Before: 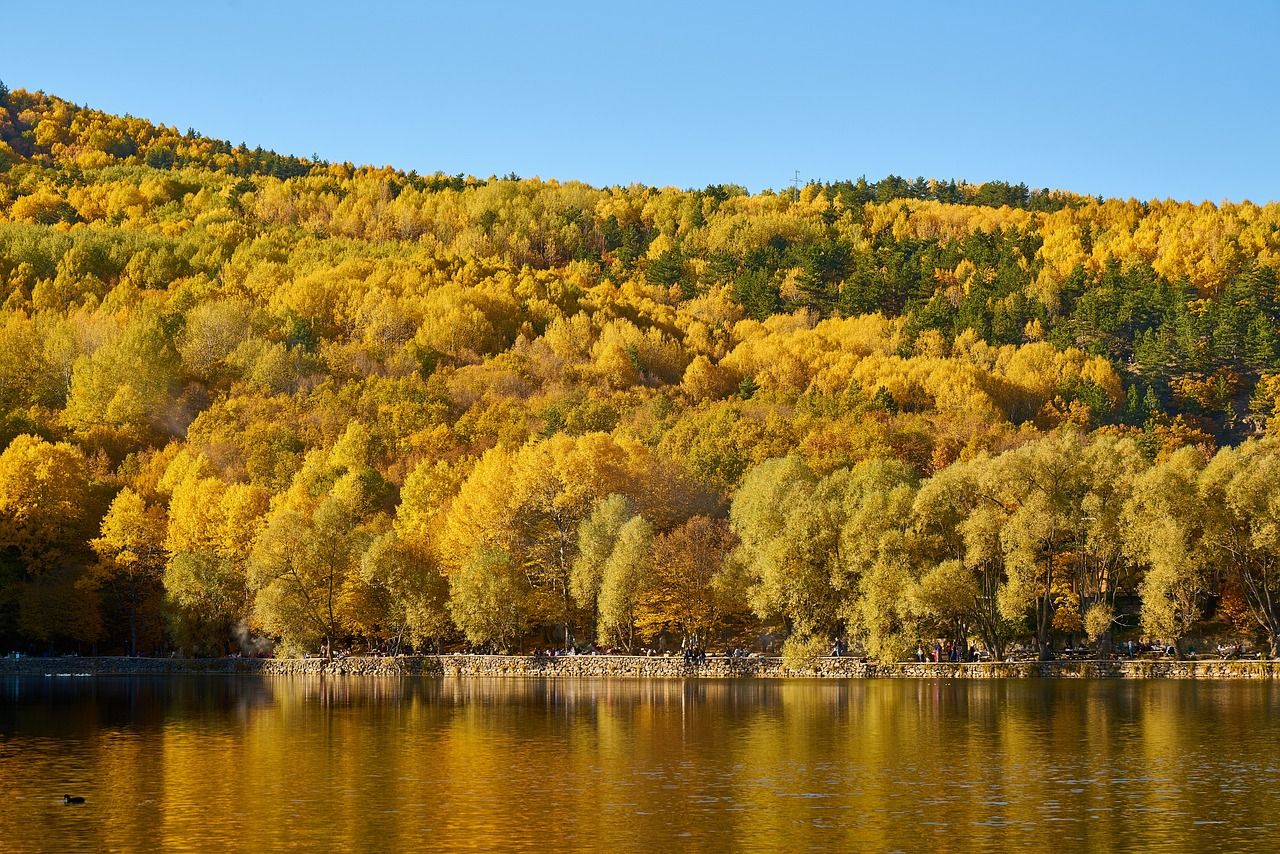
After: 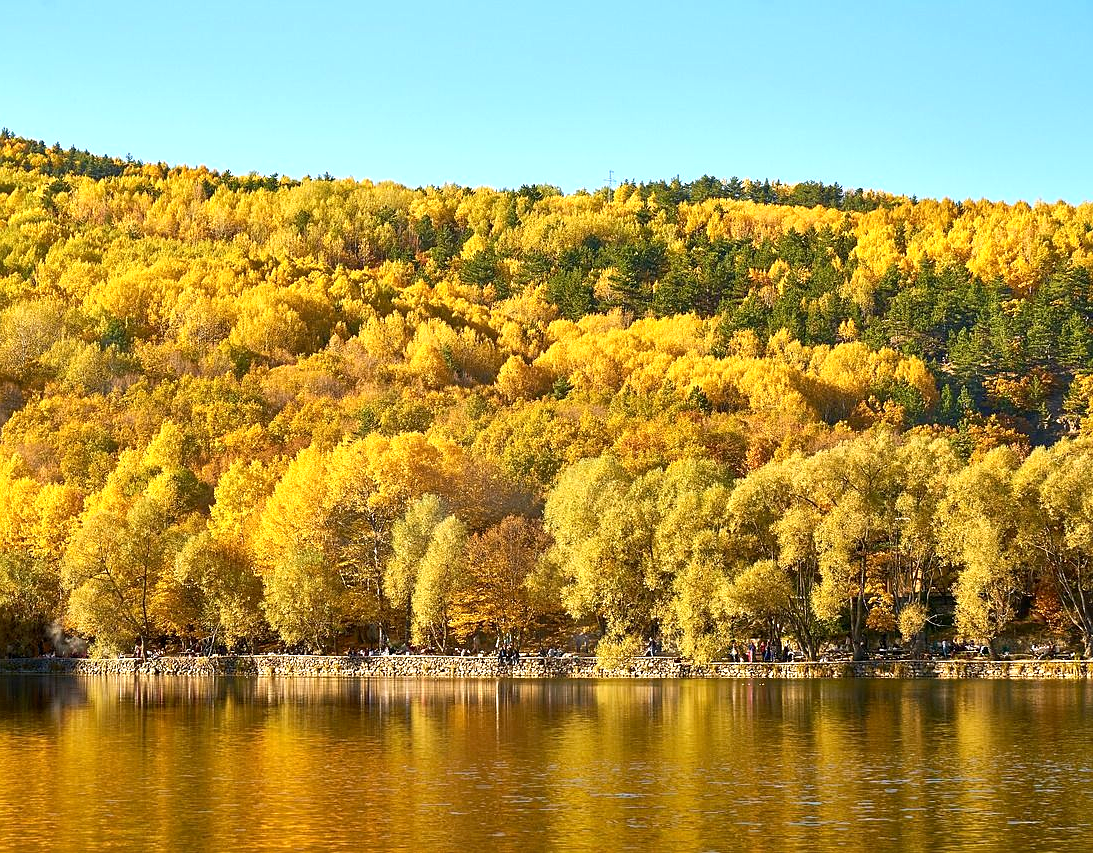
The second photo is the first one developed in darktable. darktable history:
crop and rotate: left 14.584%
tone equalizer: on, module defaults
exposure: black level correction 0.001, exposure 0.675 EV, compensate highlight preservation false
sharpen: amount 0.2
